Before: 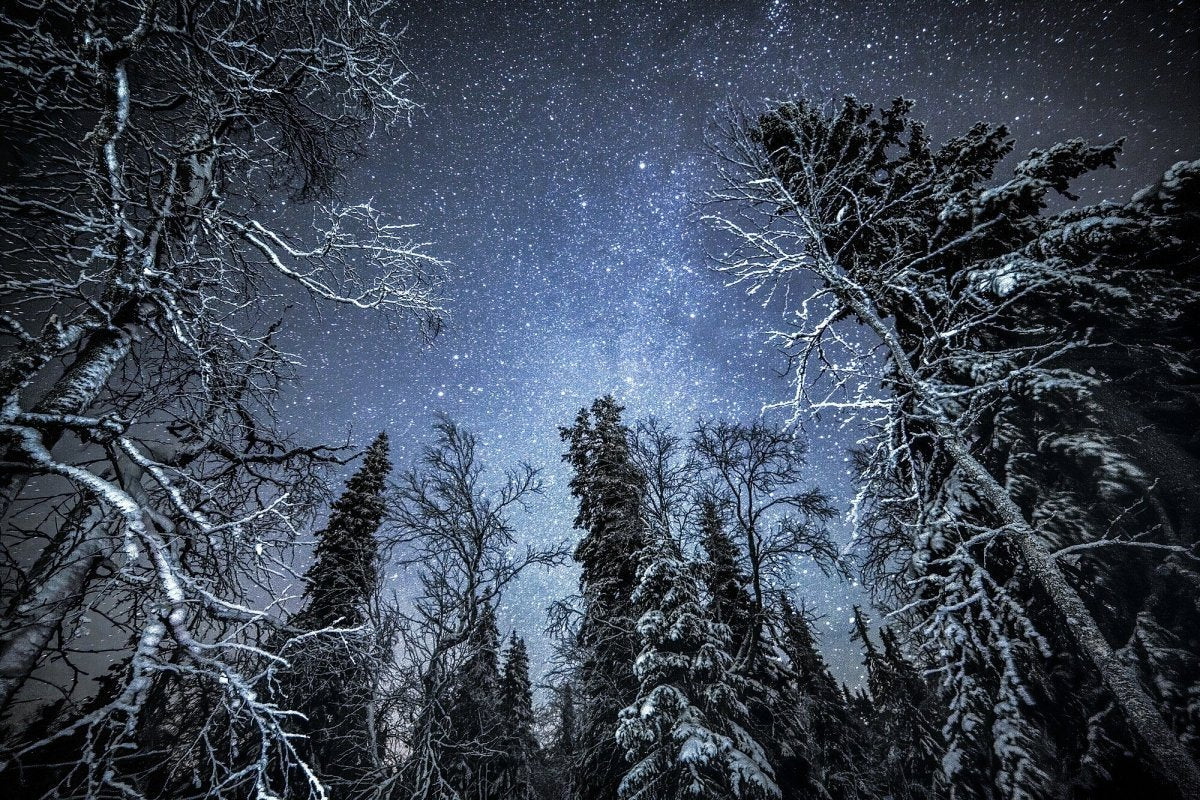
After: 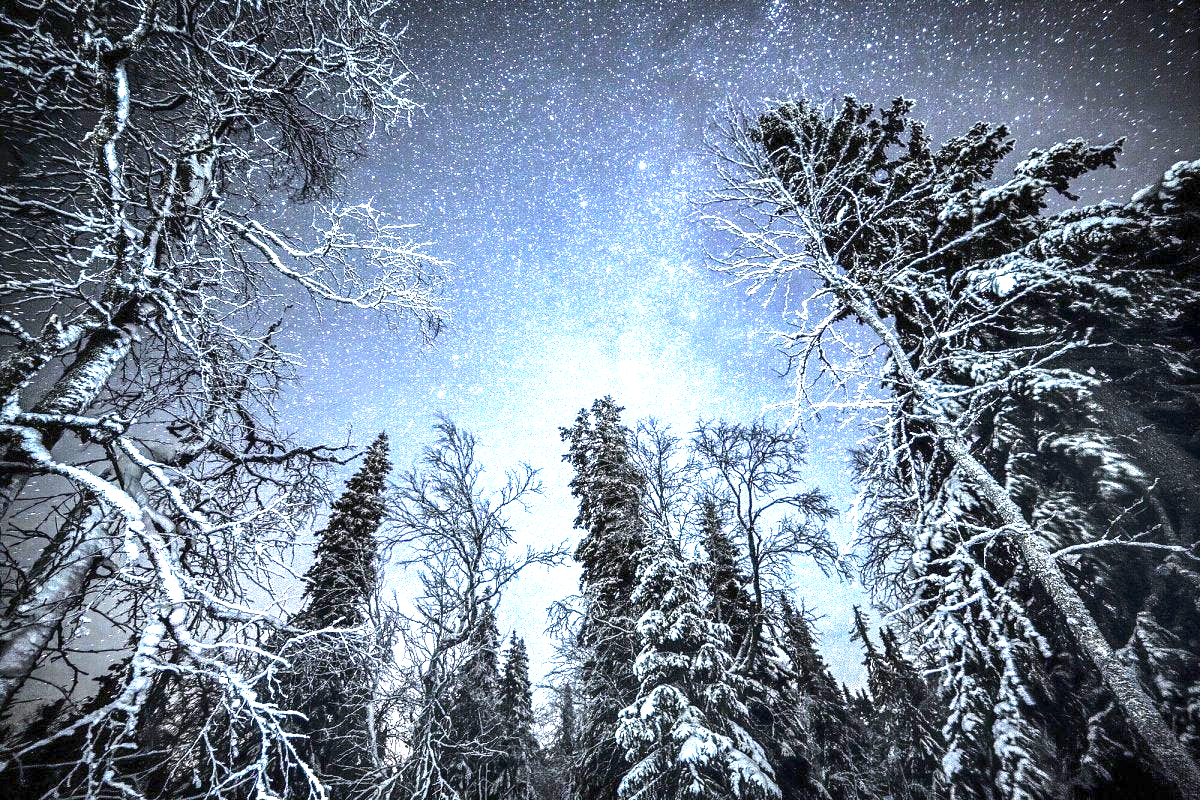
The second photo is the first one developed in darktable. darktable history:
shadows and highlights: shadows 12, white point adjustment 1.2, highlights -0.36, soften with gaussian
exposure: exposure 2 EV, compensate exposure bias true, compensate highlight preservation false
